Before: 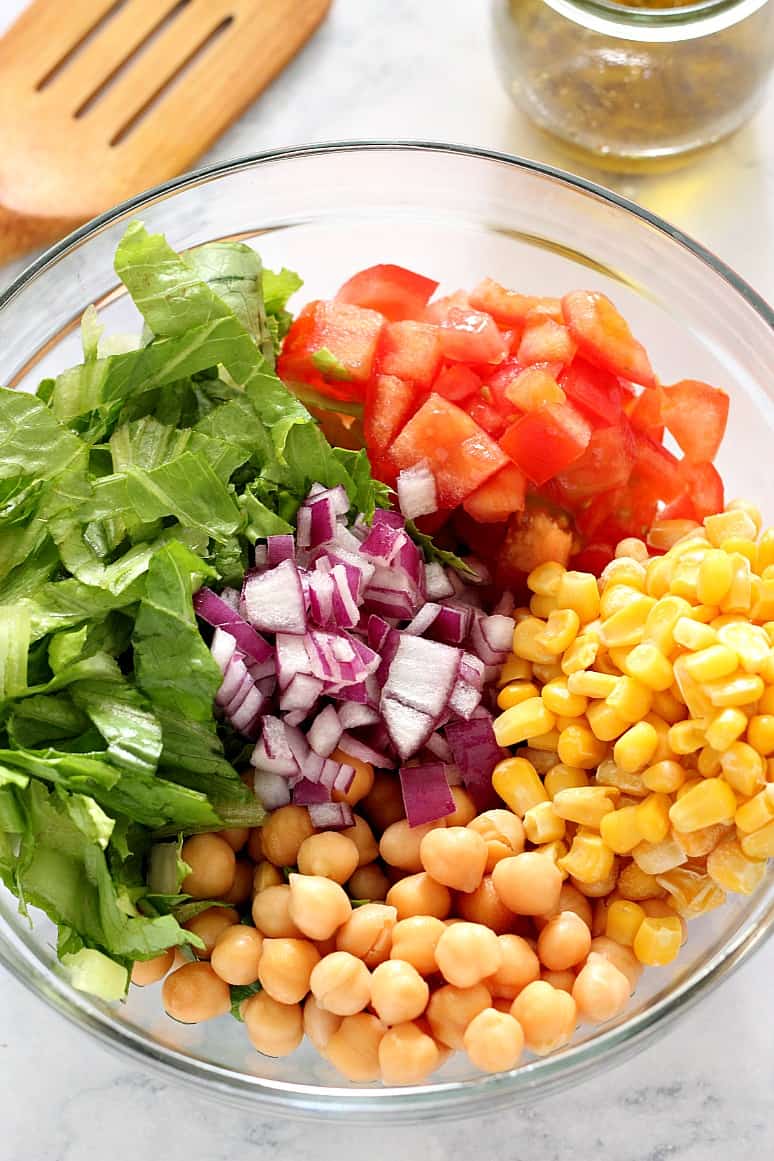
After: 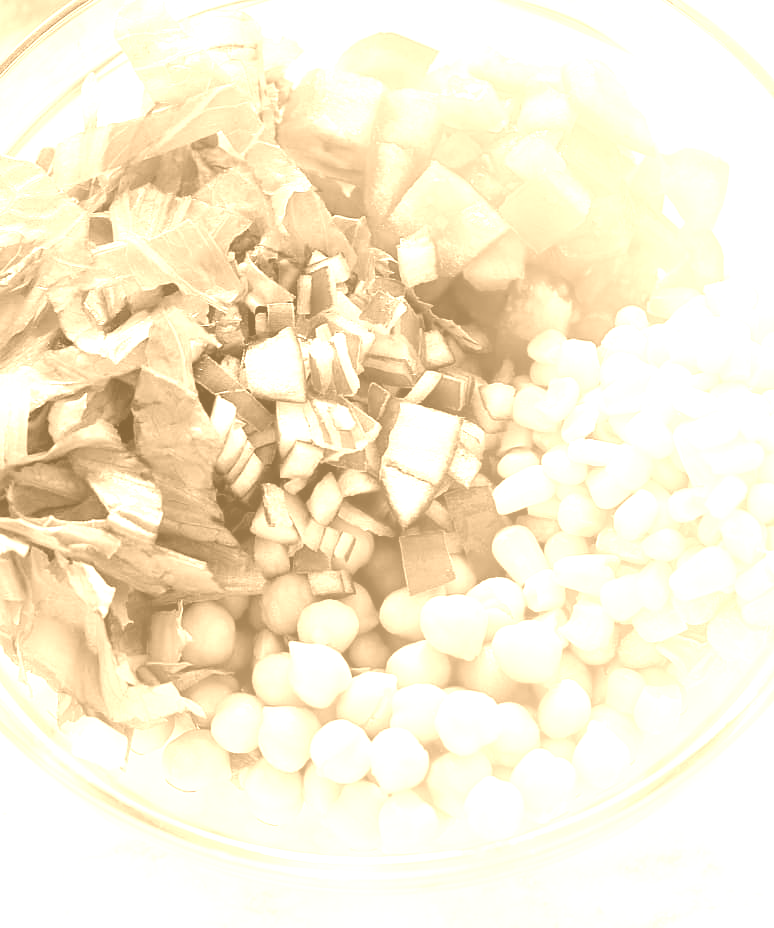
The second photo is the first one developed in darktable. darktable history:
crop and rotate: top 19.998%
colorize: hue 28.8°, source mix 100%
bloom: size 38%, threshold 95%, strength 30%
white balance: red 1, blue 1
